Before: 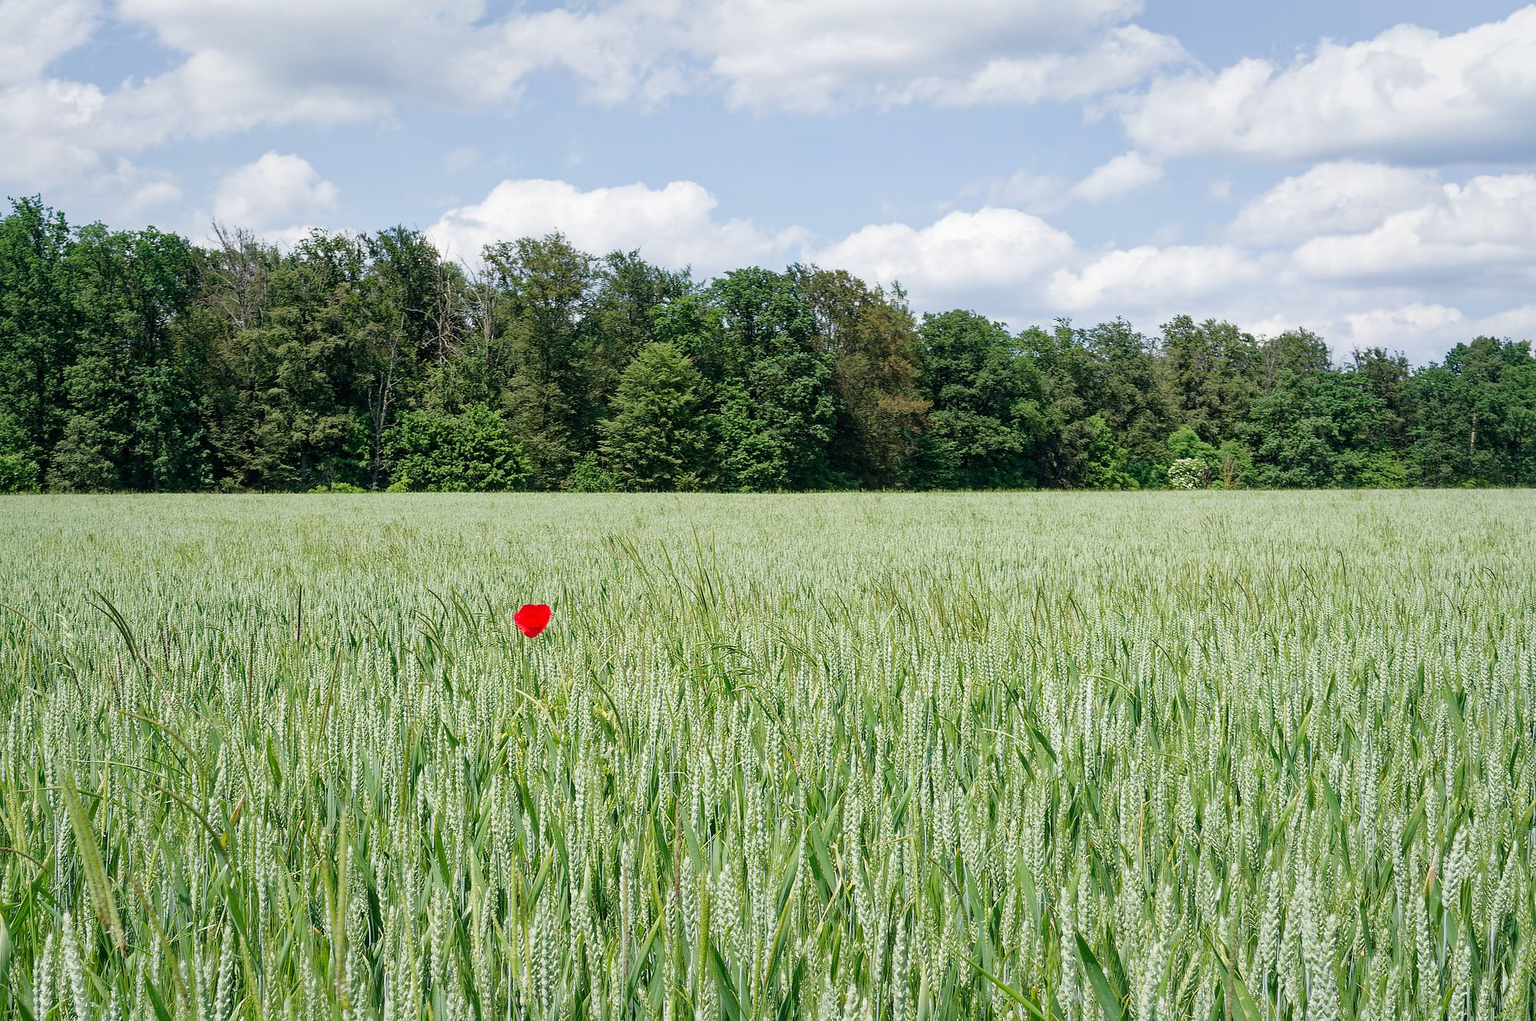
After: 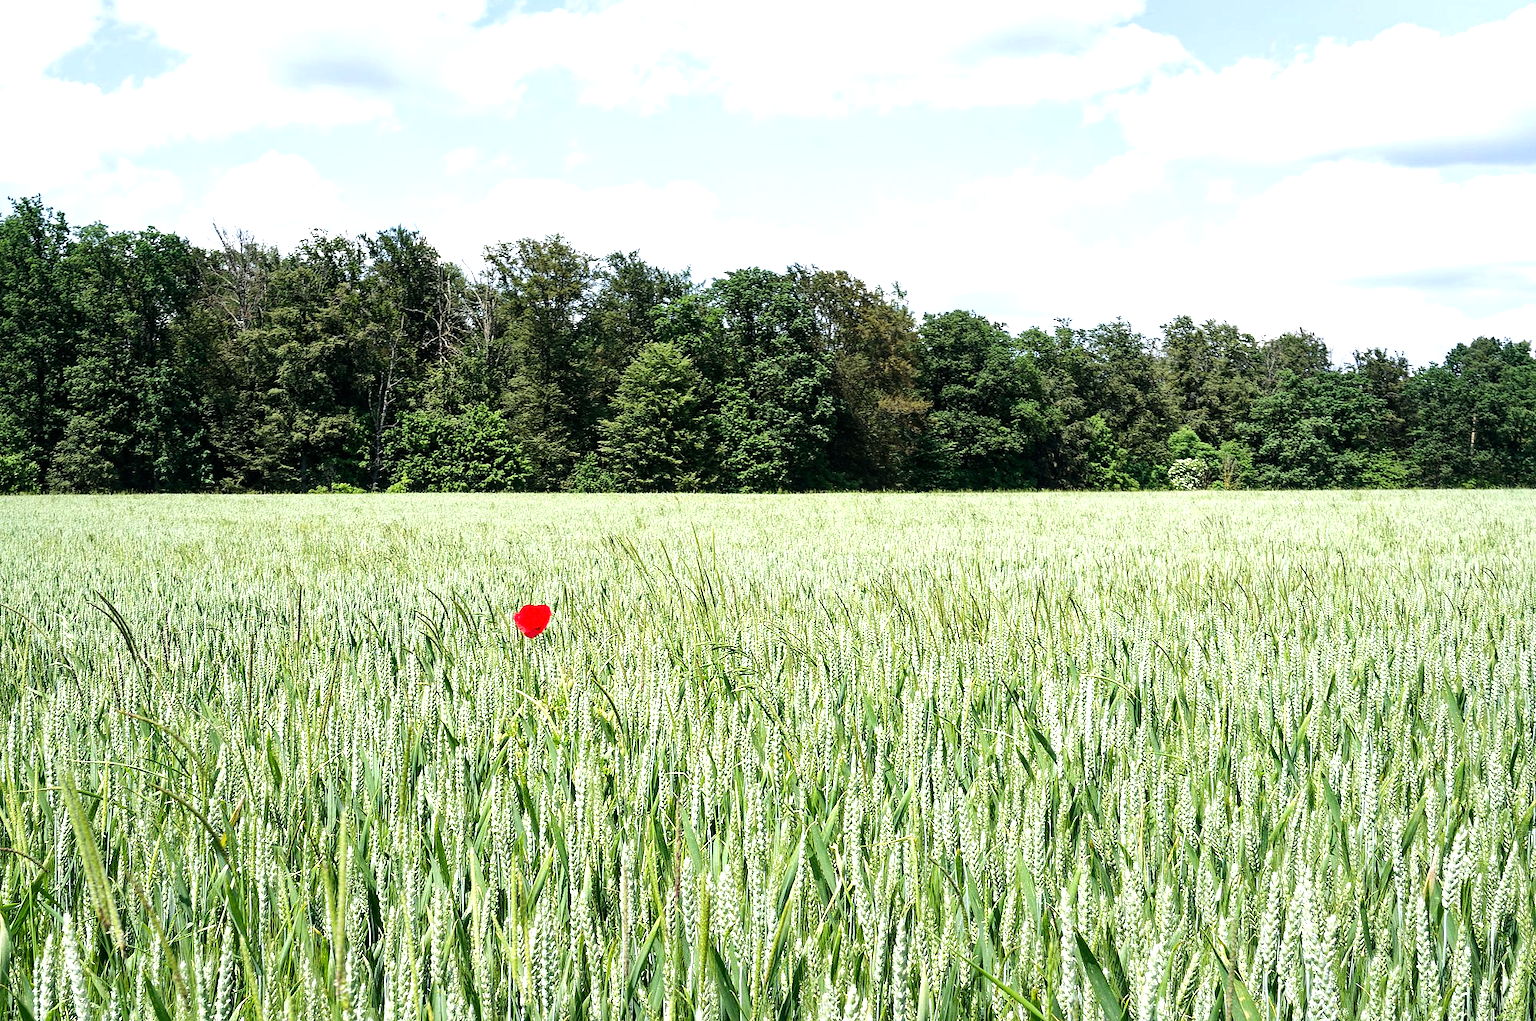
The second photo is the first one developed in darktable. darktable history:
tone equalizer: -8 EV -1.06 EV, -7 EV -1.02 EV, -6 EV -0.881 EV, -5 EV -0.604 EV, -3 EV 0.589 EV, -2 EV 0.851 EV, -1 EV 1.01 EV, +0 EV 1.05 EV, edges refinement/feathering 500, mask exposure compensation -1.57 EV, preserve details no
